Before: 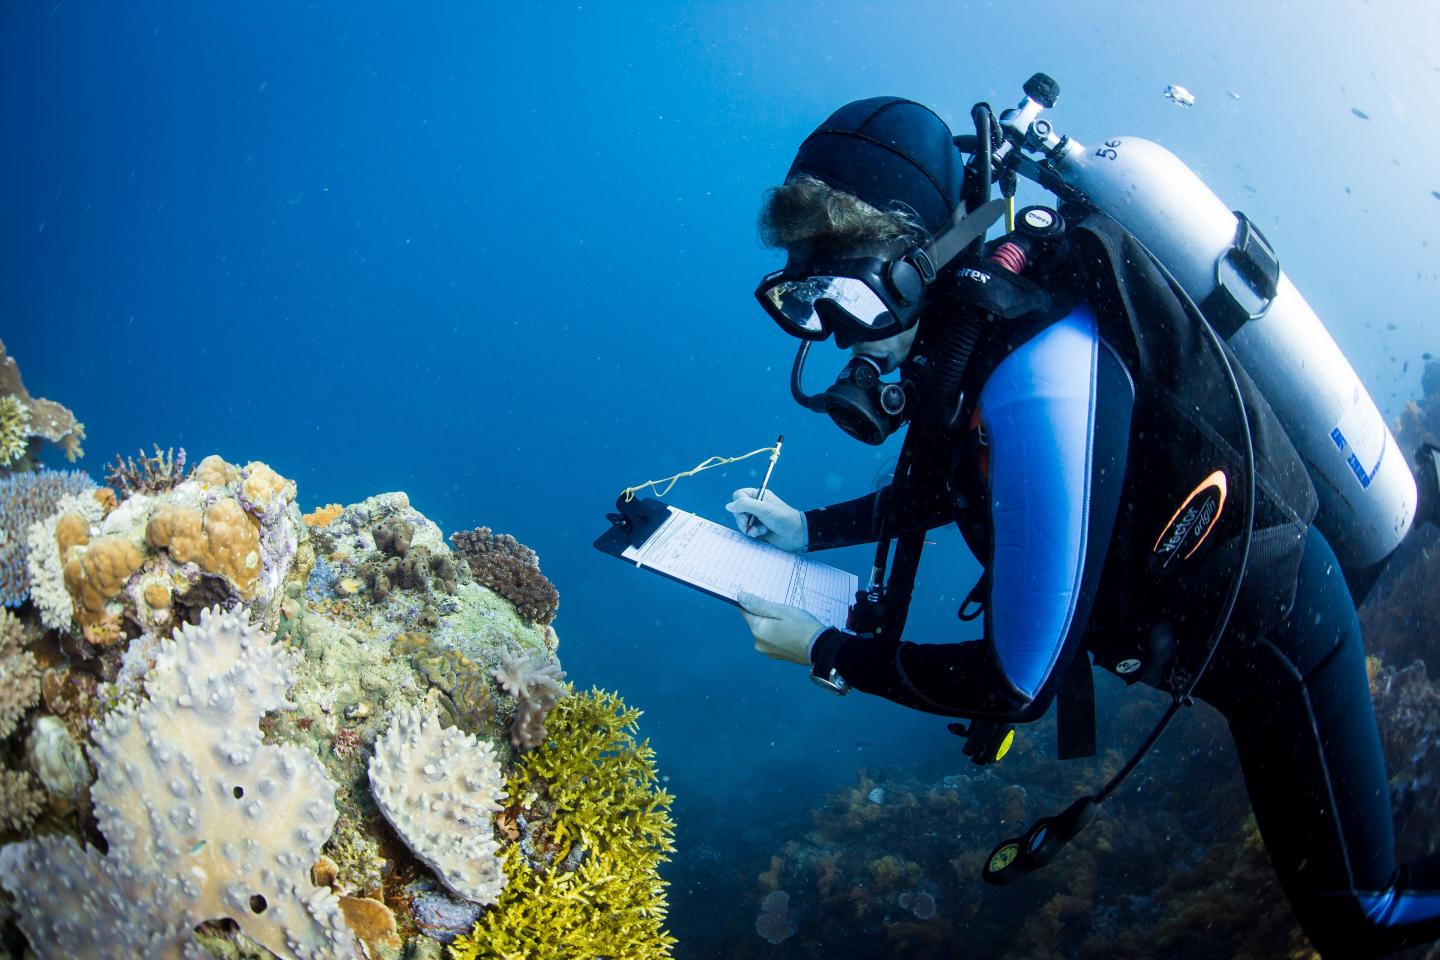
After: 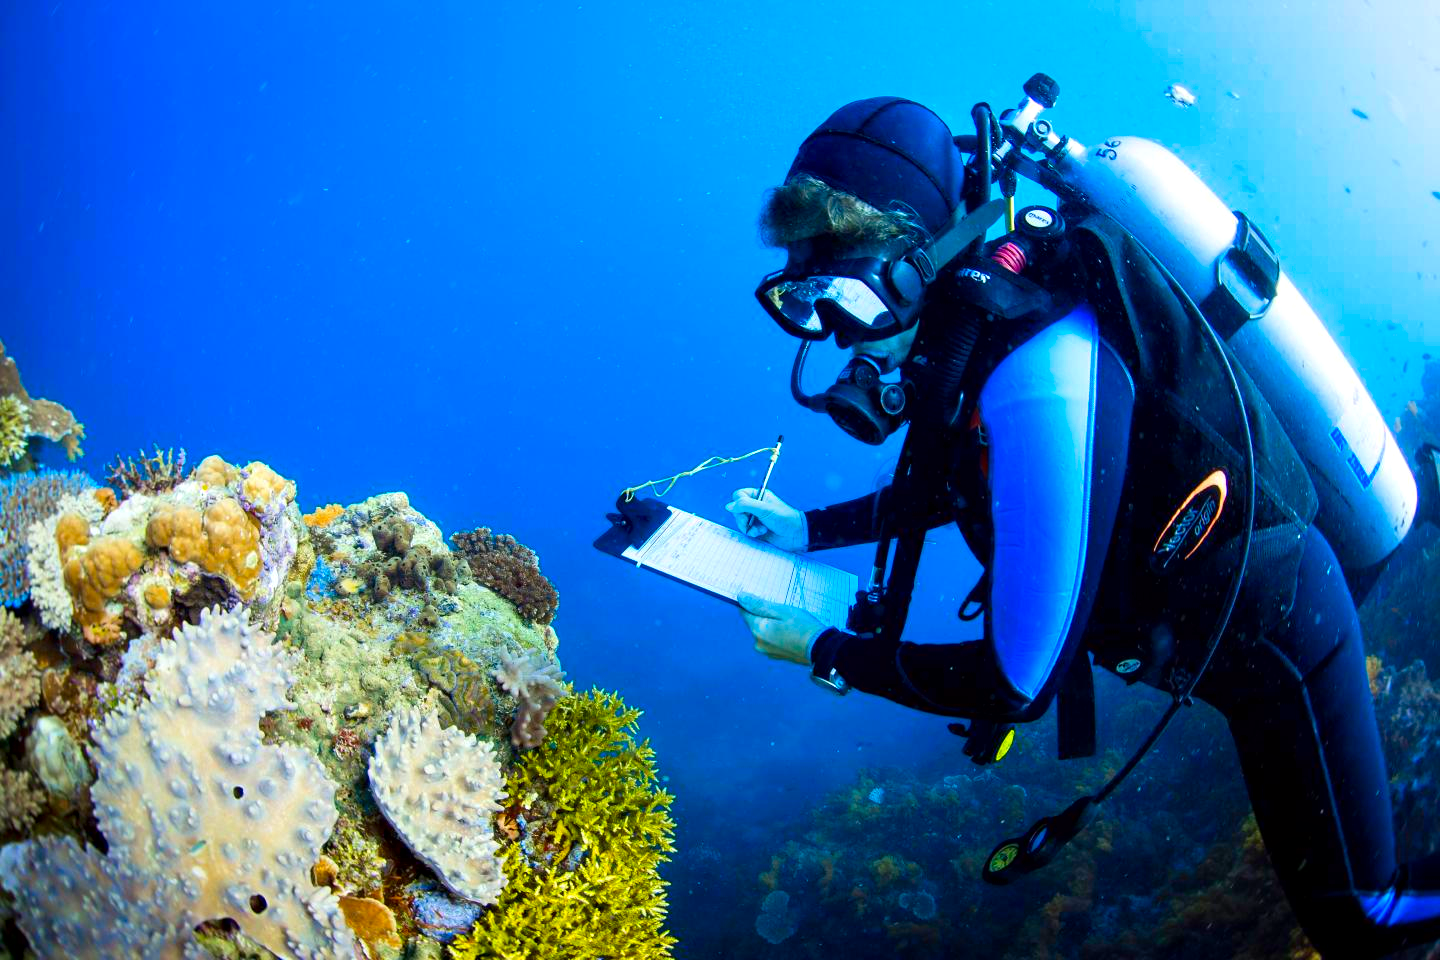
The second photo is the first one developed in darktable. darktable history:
contrast equalizer: octaves 7, y [[0.6 ×6], [0.55 ×6], [0 ×6], [0 ×6], [0 ×6]], mix 0.29
color zones: curves: ch1 [(0.25, 0.5) (0.747, 0.71)]
contrast brightness saturation: saturation 0.5
